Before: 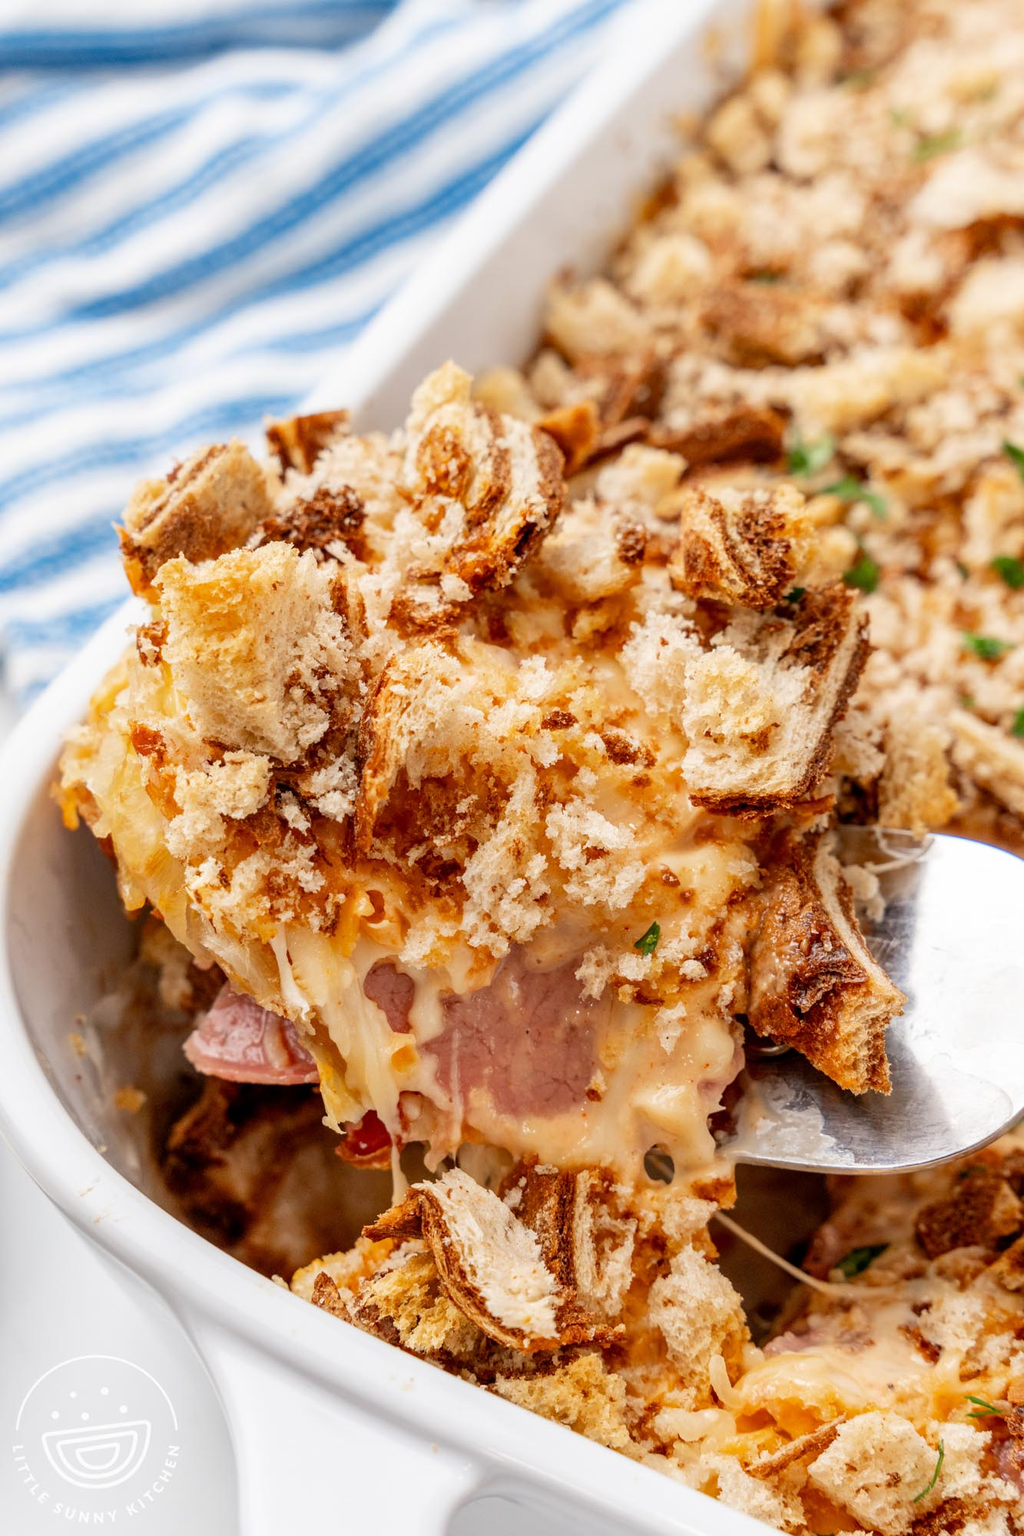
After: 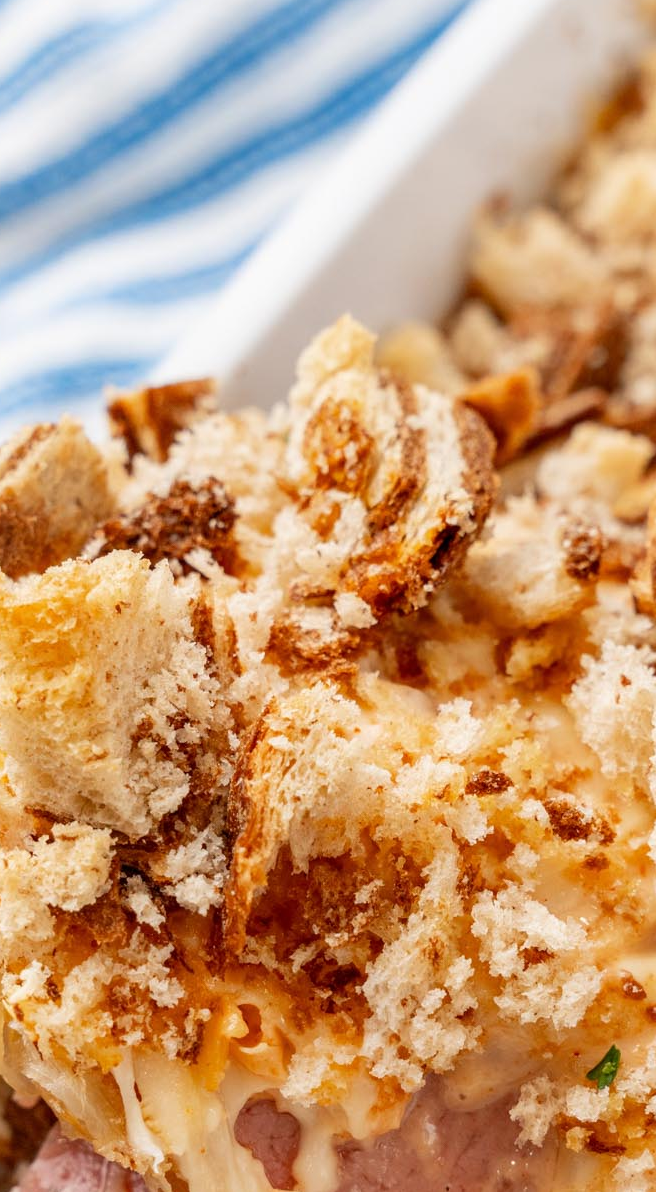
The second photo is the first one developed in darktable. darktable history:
crop: left 17.954%, top 7.762%, right 32.828%, bottom 32.633%
